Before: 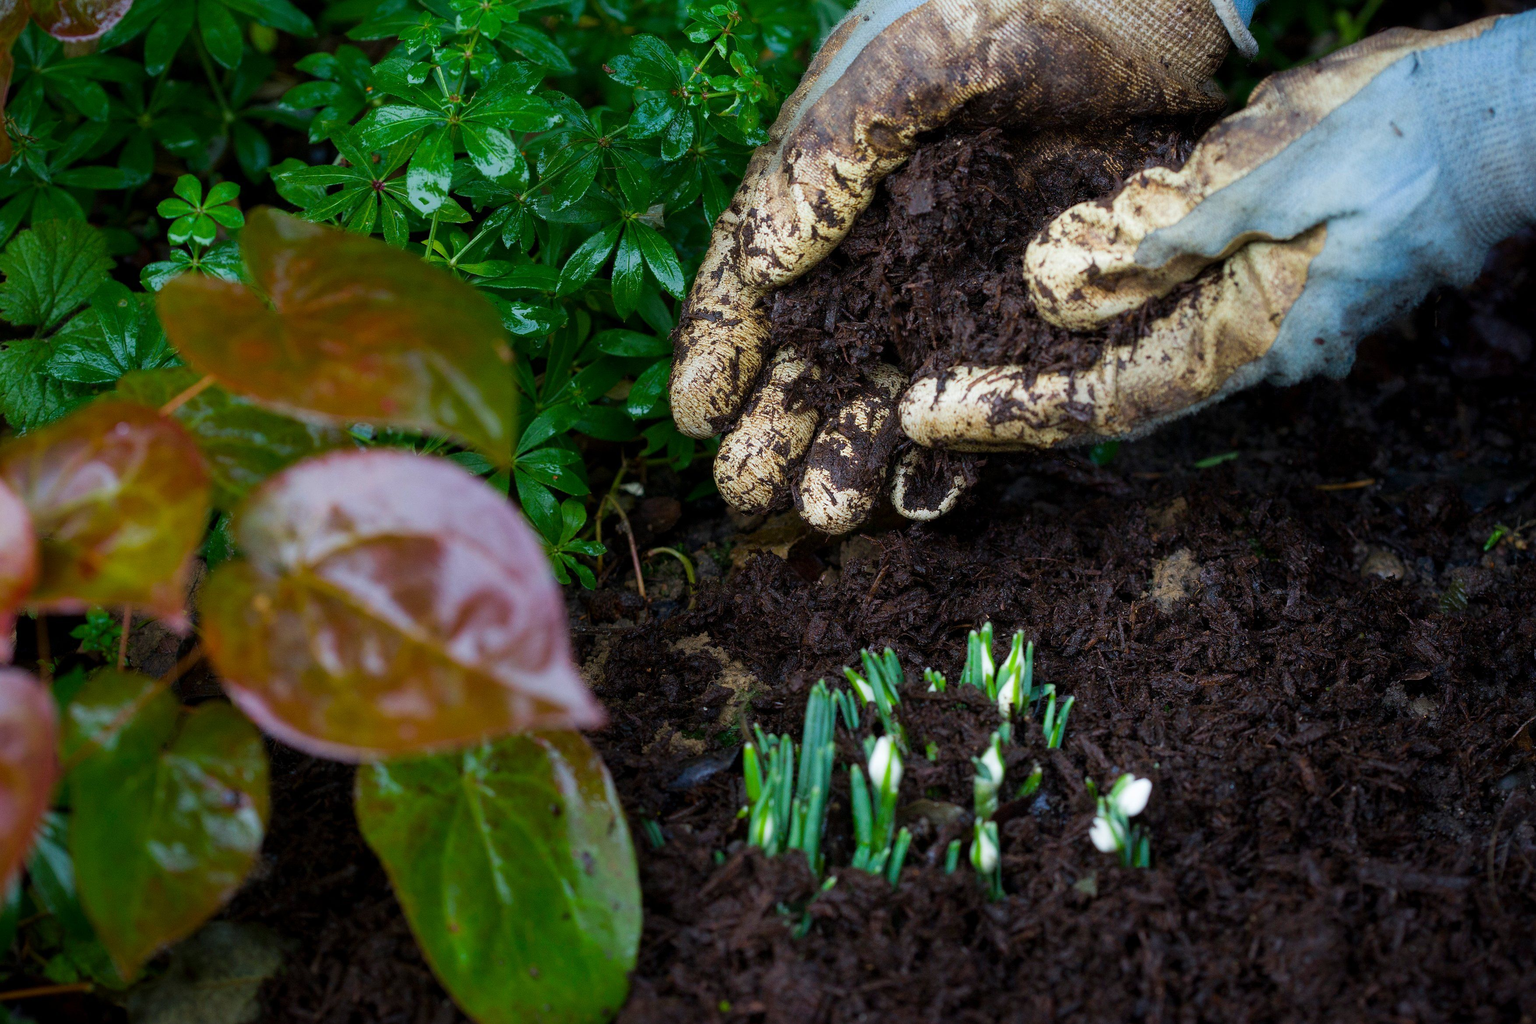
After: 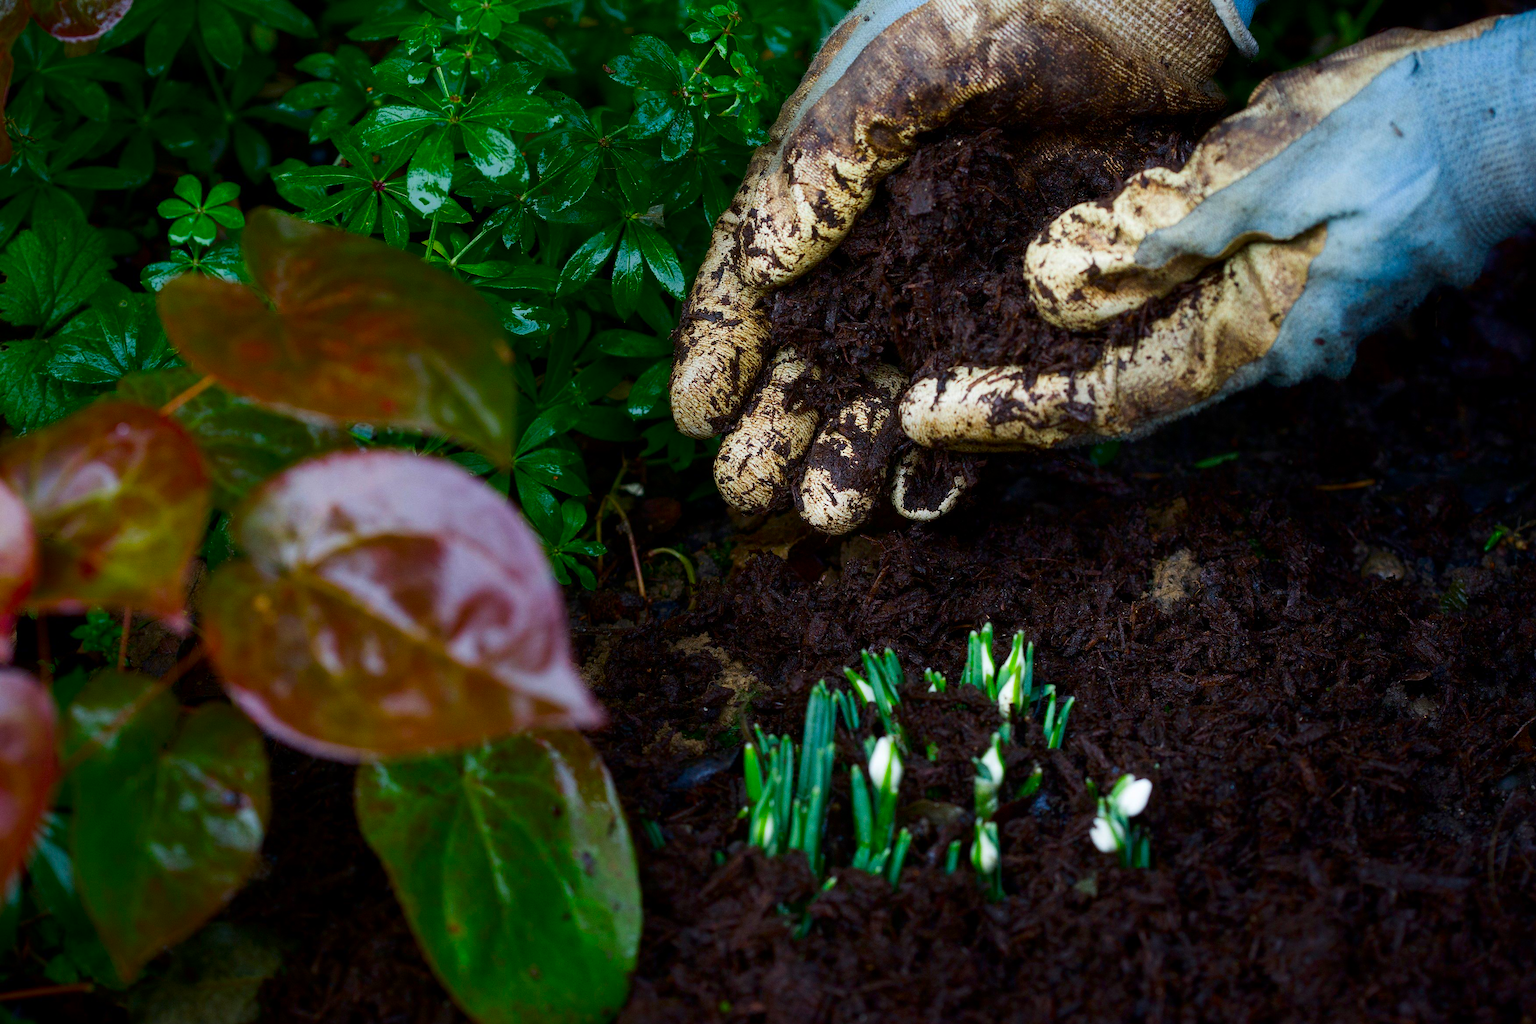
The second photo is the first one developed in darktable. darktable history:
contrast brightness saturation: contrast 0.122, brightness -0.125, saturation 0.2
